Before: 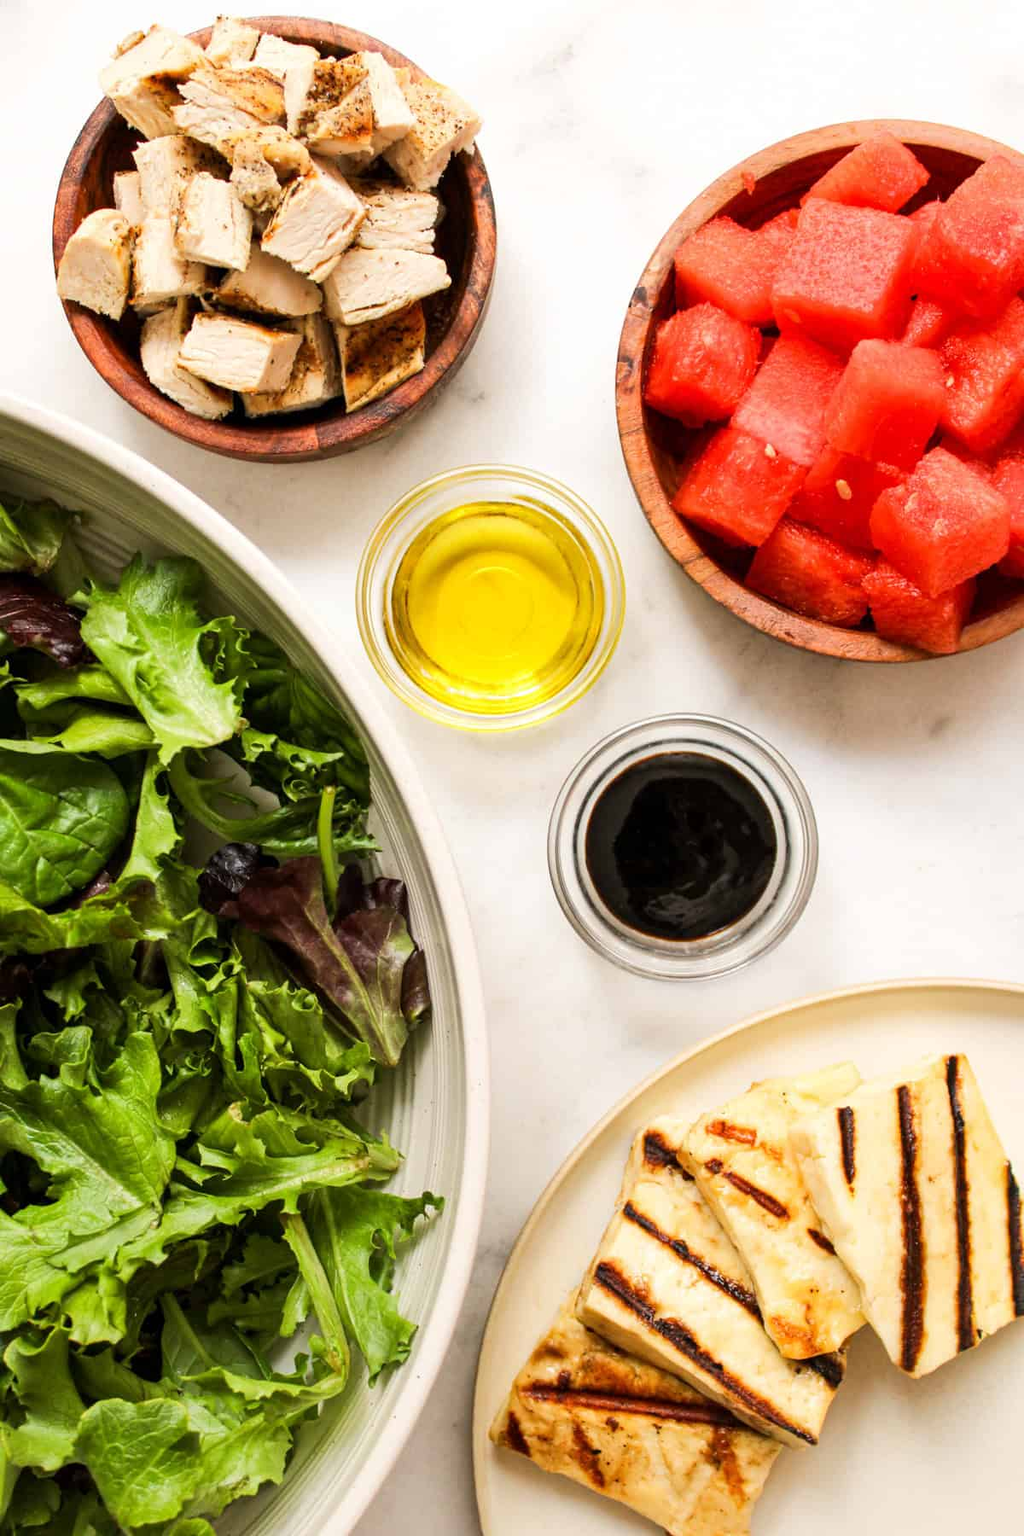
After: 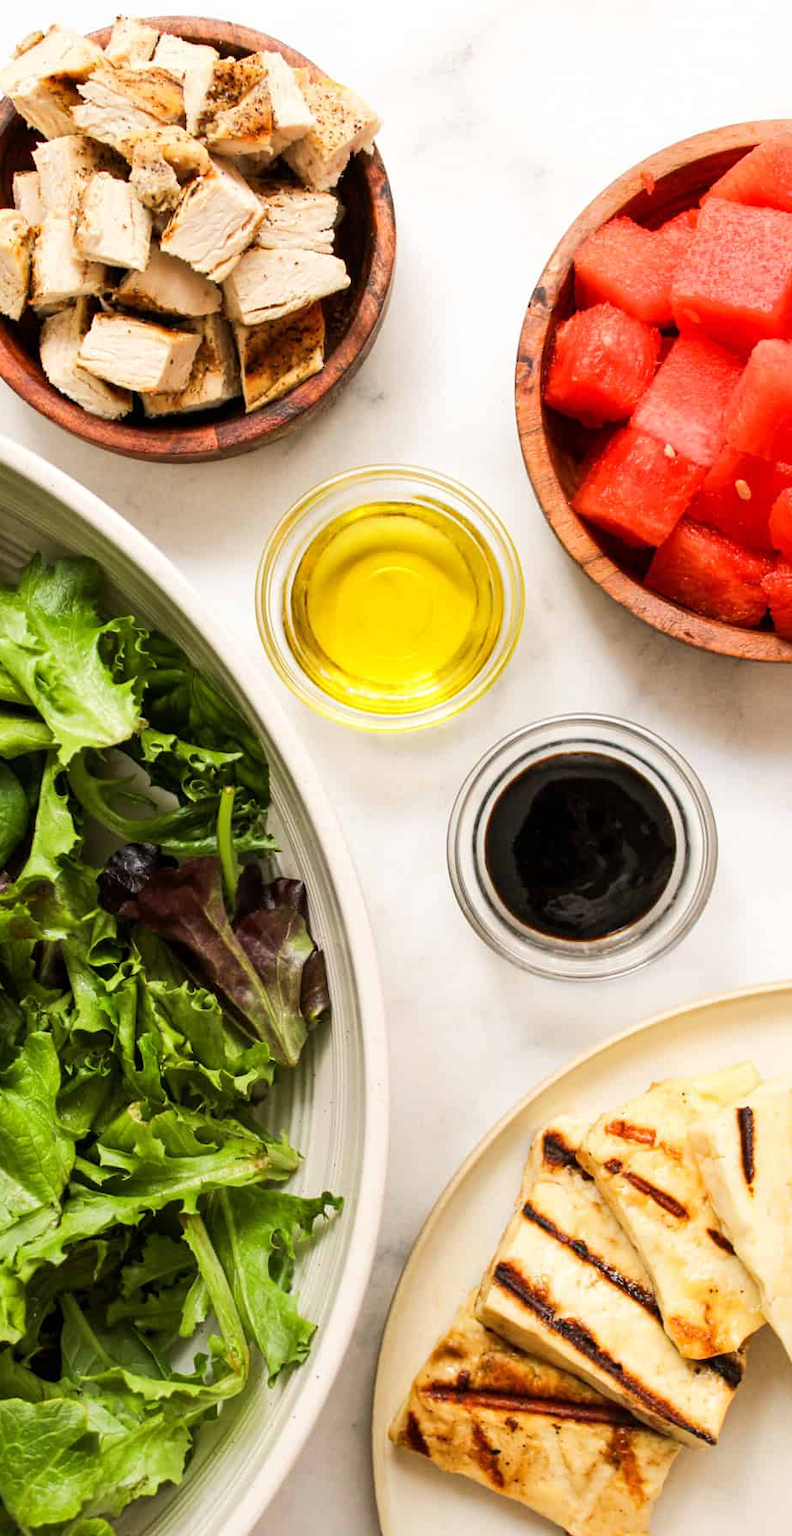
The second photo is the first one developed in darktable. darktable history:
crop: left 9.88%, right 12.664%
white balance: emerald 1
tone equalizer: on, module defaults
